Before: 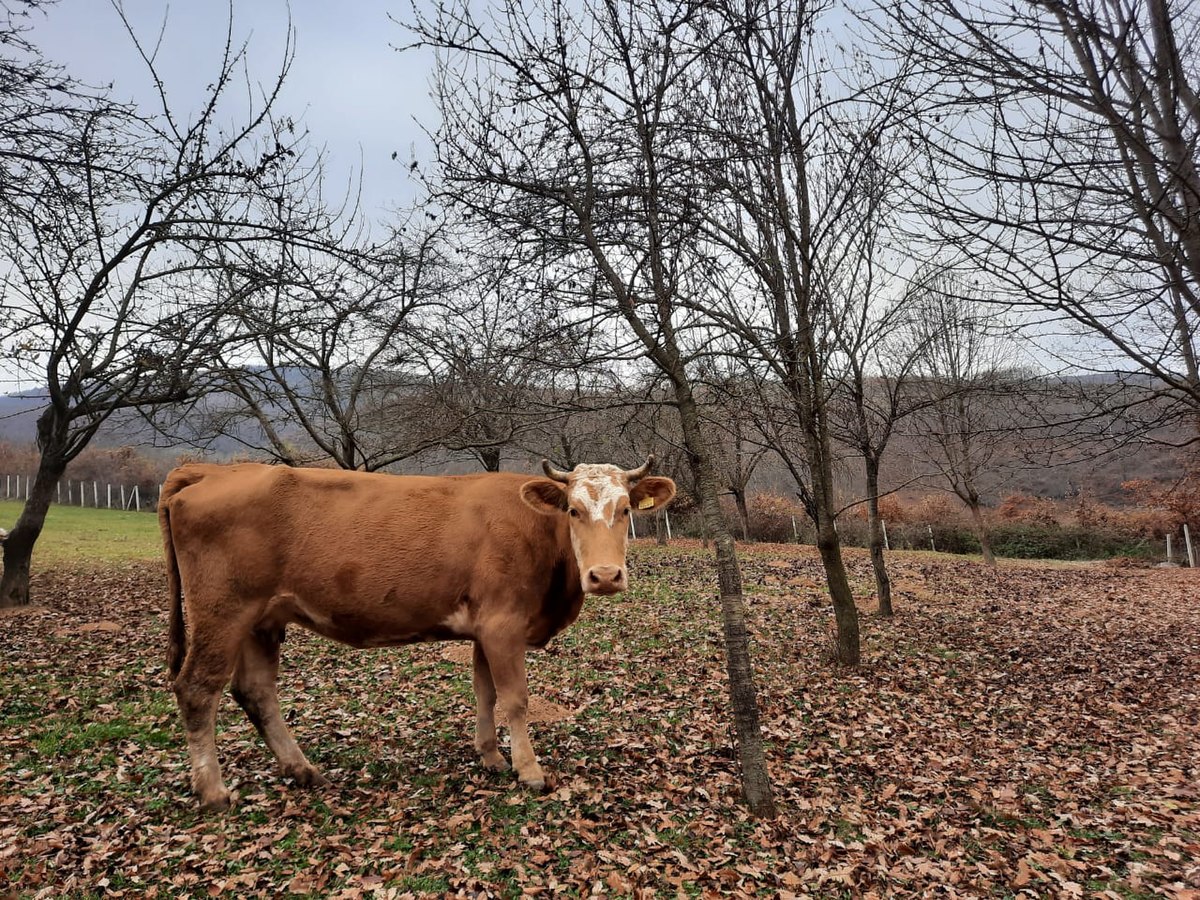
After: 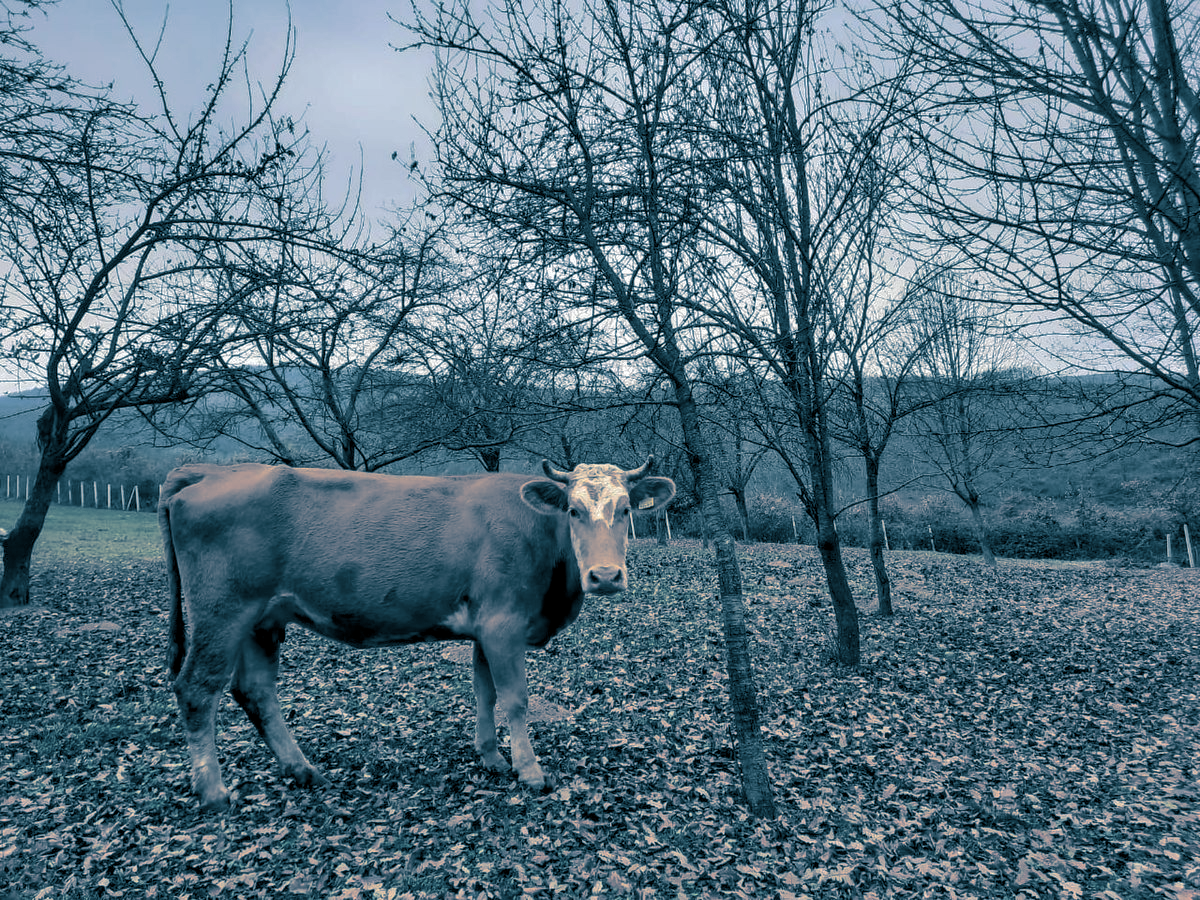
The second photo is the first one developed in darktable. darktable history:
color balance: on, module defaults
color zones: curves: ch1 [(0, 0.525) (0.143, 0.556) (0.286, 0.52) (0.429, 0.5) (0.571, 0.5) (0.714, 0.5) (0.857, 0.503) (1, 0.525)]
split-toning: shadows › hue 212.4°, balance -70
shadows and highlights: on, module defaults
local contrast: on, module defaults
